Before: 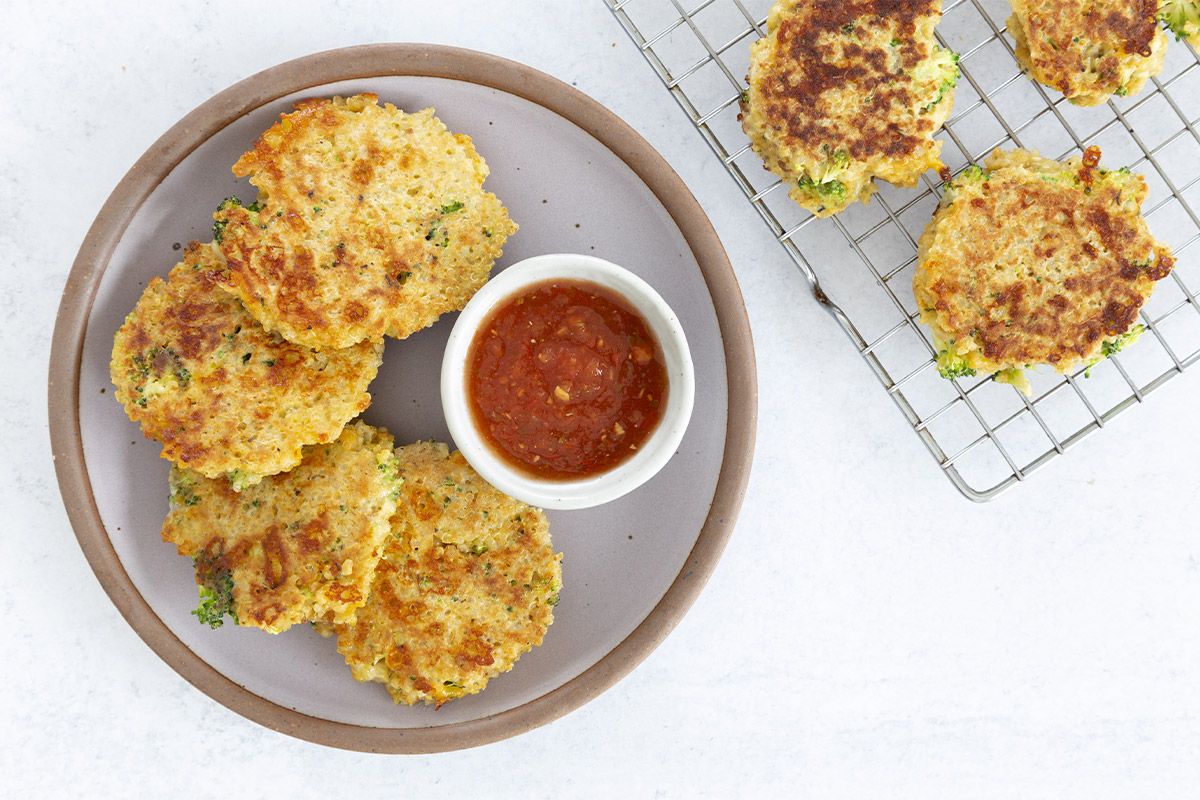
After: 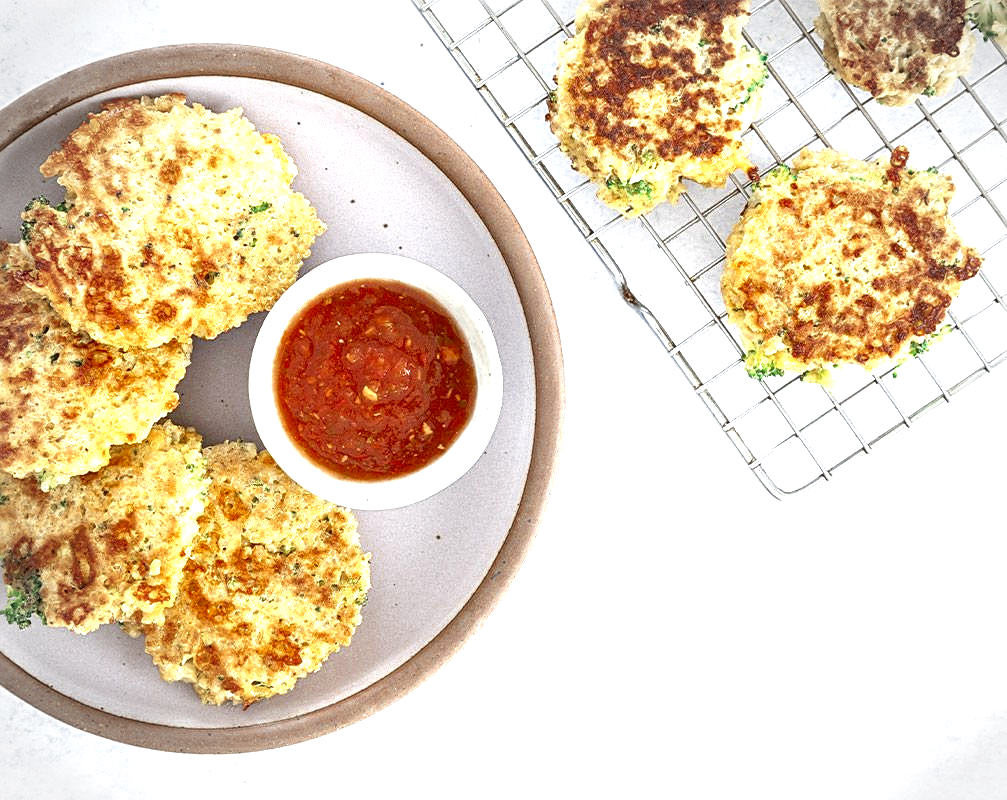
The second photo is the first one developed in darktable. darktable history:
crop: left 16.057%
local contrast: on, module defaults
sharpen: on, module defaults
contrast brightness saturation: saturation 0.176
exposure: exposure 1 EV, compensate highlight preservation false
vignetting: automatic ratio true
color zones: curves: ch0 [(0, 0.5) (0.125, 0.4) (0.25, 0.5) (0.375, 0.4) (0.5, 0.4) (0.625, 0.35) (0.75, 0.35) (0.875, 0.5)]; ch1 [(0, 0.35) (0.125, 0.45) (0.25, 0.35) (0.375, 0.35) (0.5, 0.35) (0.625, 0.35) (0.75, 0.45) (0.875, 0.35)]; ch2 [(0, 0.6) (0.125, 0.5) (0.25, 0.5) (0.375, 0.6) (0.5, 0.6) (0.625, 0.5) (0.75, 0.5) (0.875, 0.5)]
